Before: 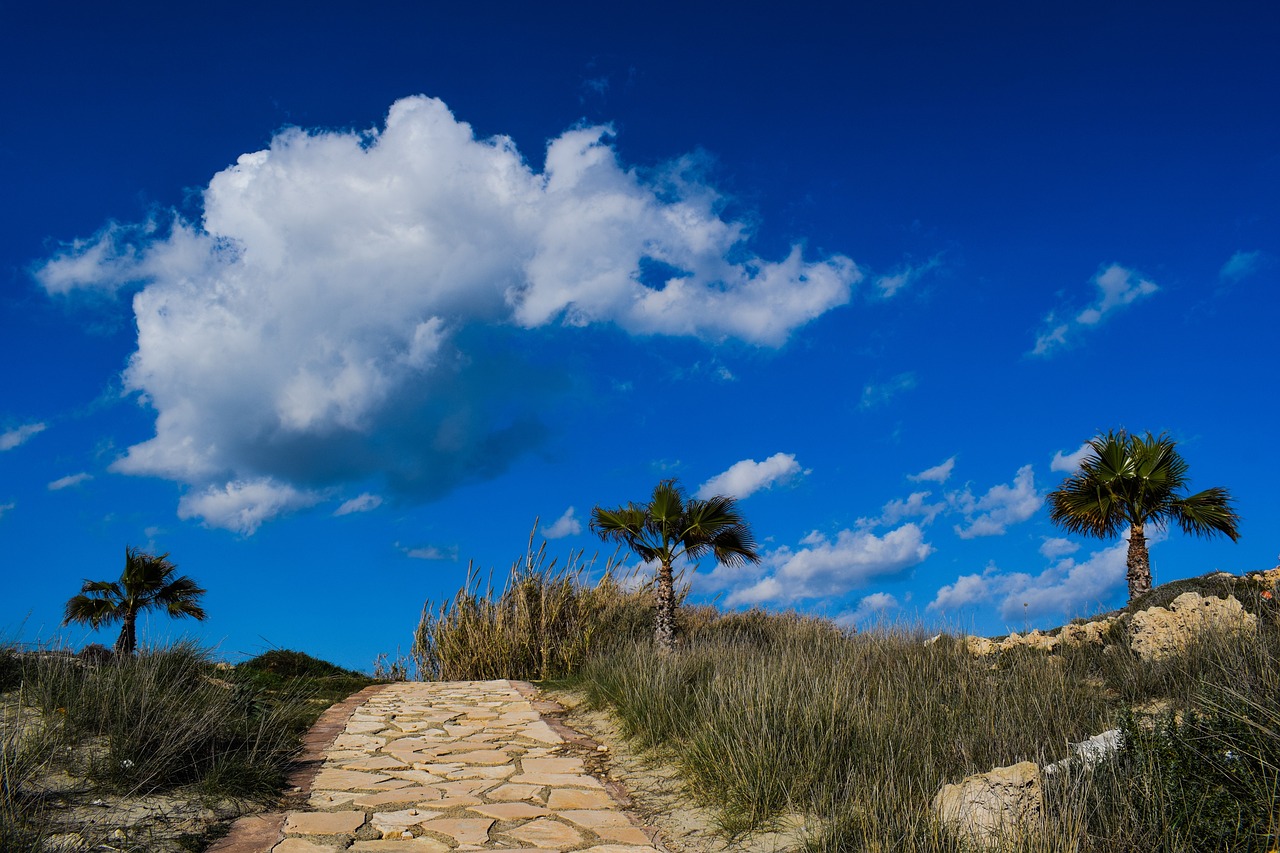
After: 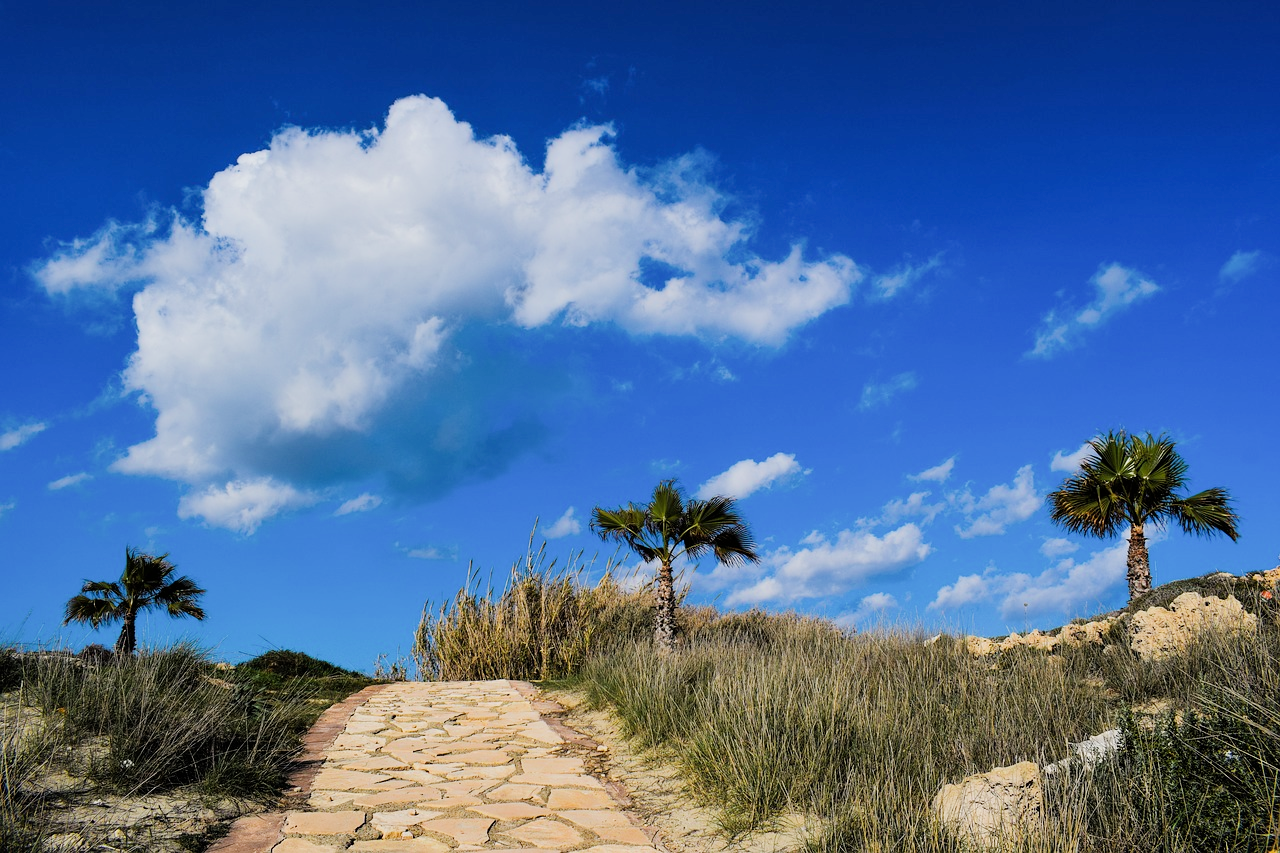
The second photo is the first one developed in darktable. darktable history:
filmic rgb: black relative exposure -7.65 EV, white relative exposure 4.56 EV, threshold 3.03 EV, hardness 3.61, enable highlight reconstruction true
exposure: black level correction 0, exposure 1.001 EV, compensate highlight preservation false
color calibration: x 0.343, y 0.356, temperature 5085.62 K
